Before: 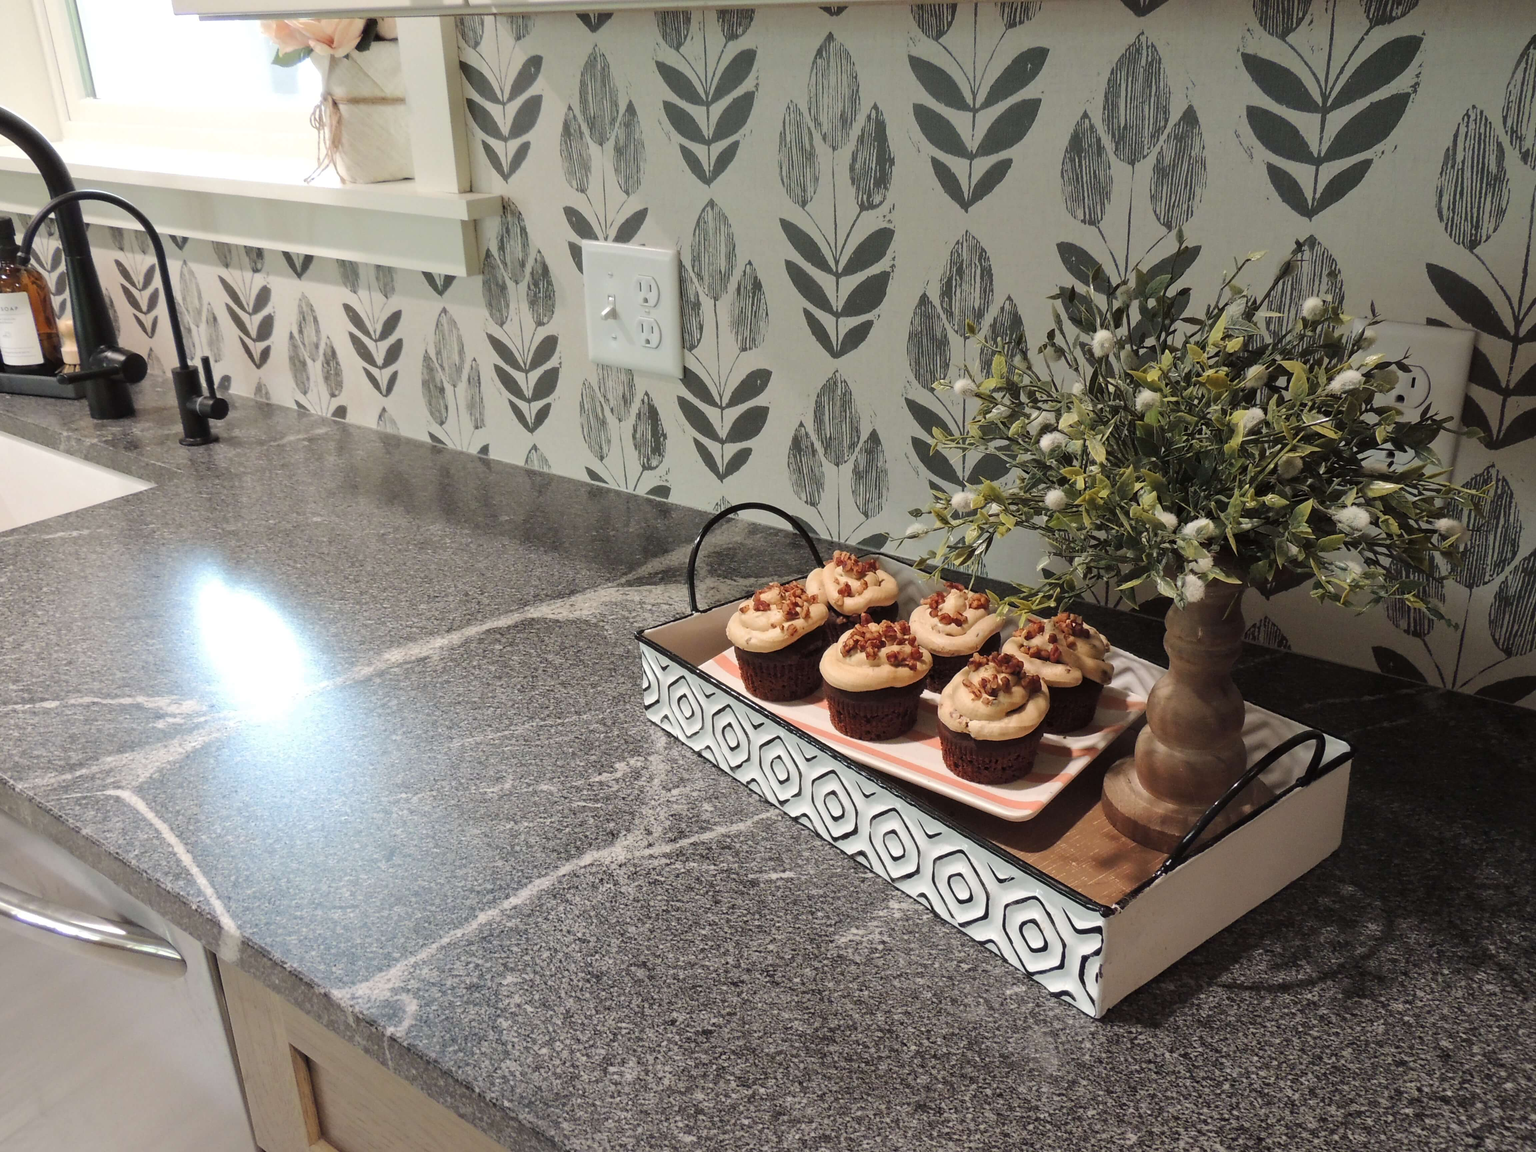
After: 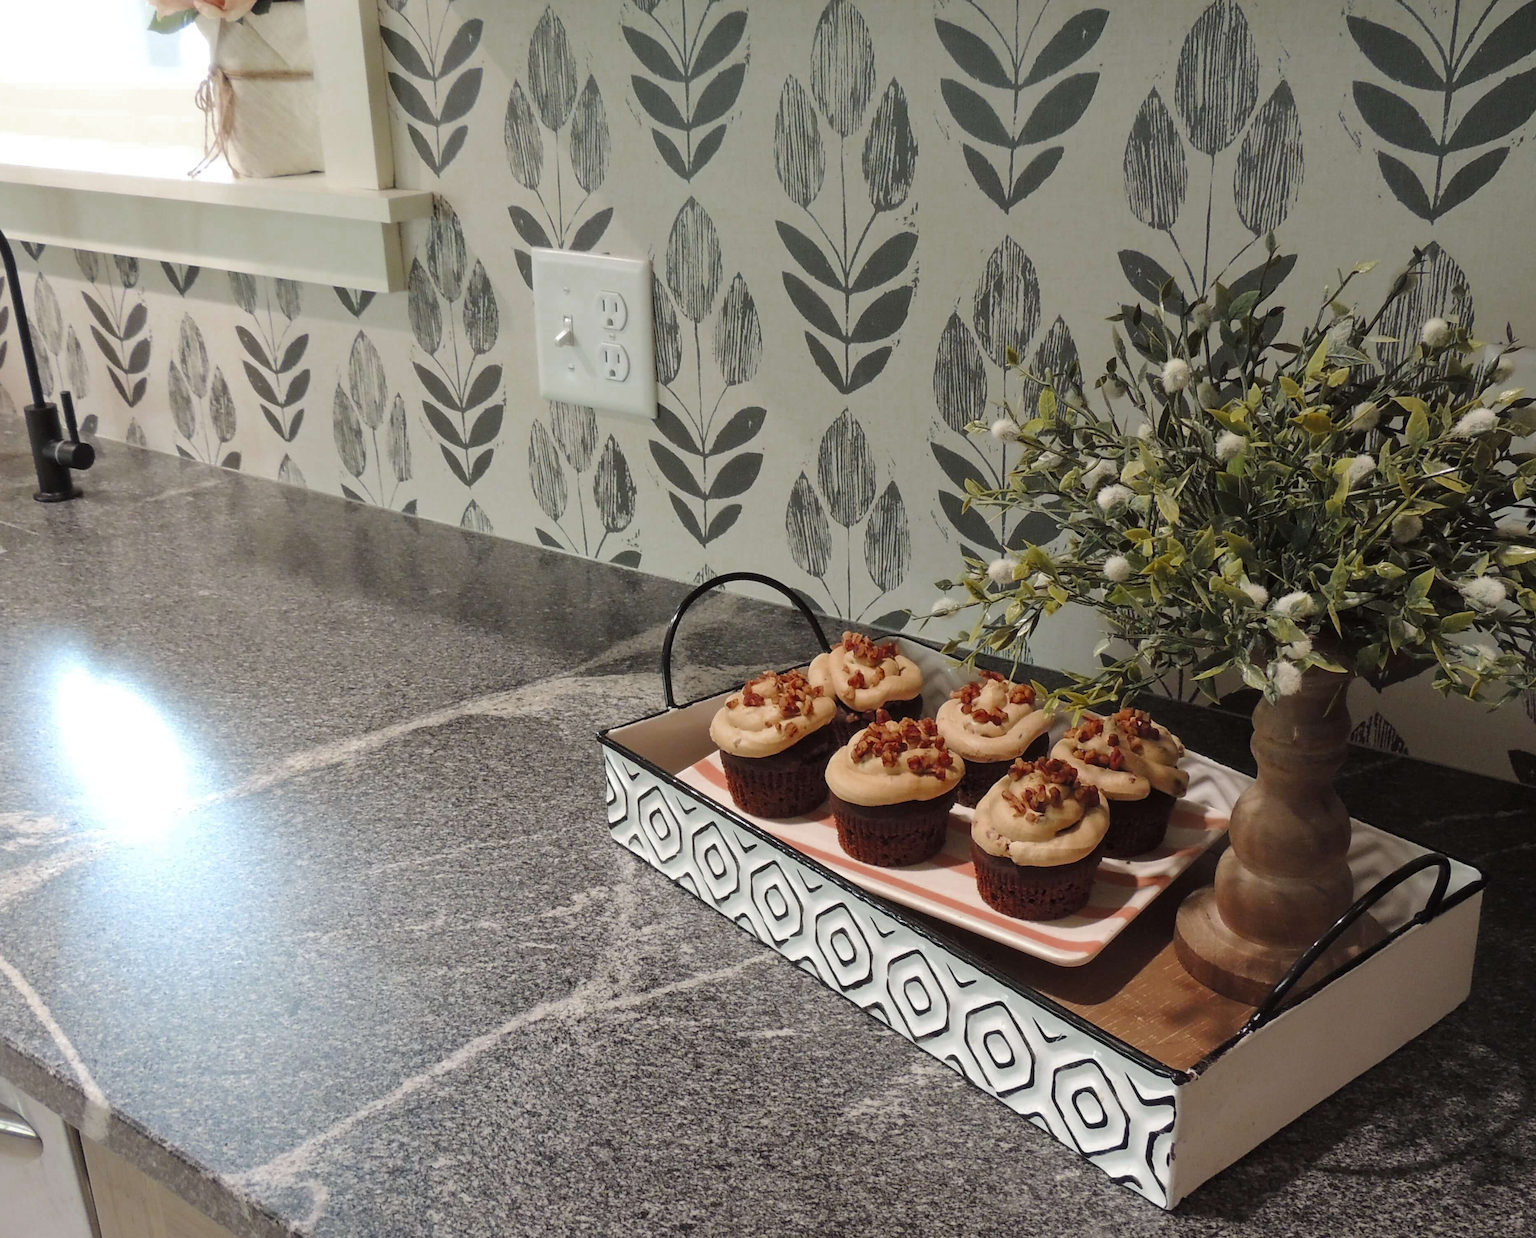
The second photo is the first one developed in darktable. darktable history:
color zones: curves: ch0 [(0.27, 0.396) (0.563, 0.504) (0.75, 0.5) (0.787, 0.307)]
crop: left 9.929%, top 3.475%, right 9.188%, bottom 9.529%
